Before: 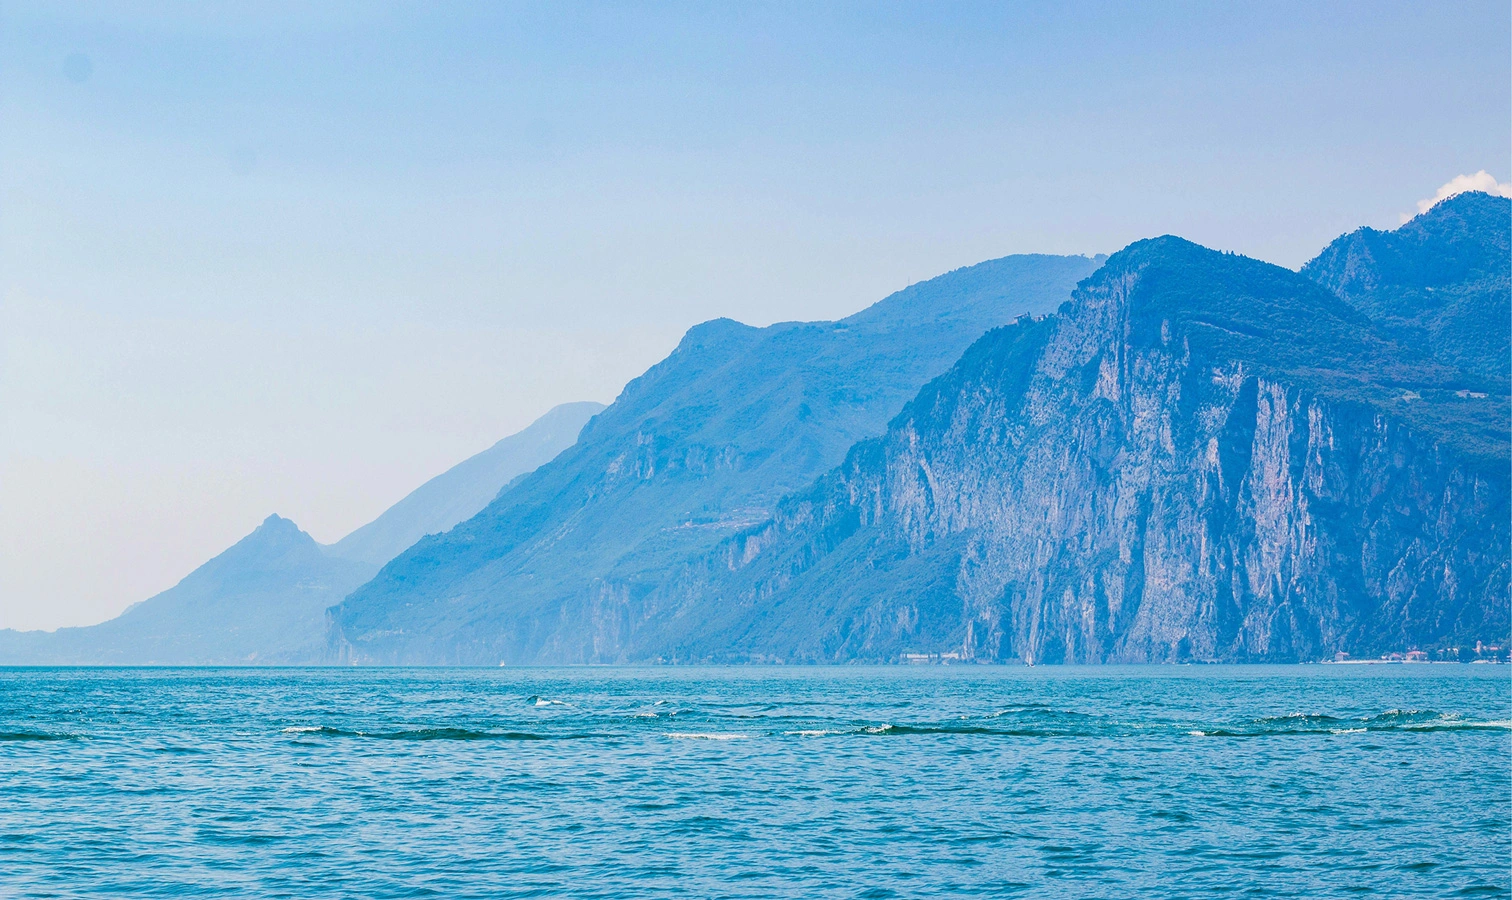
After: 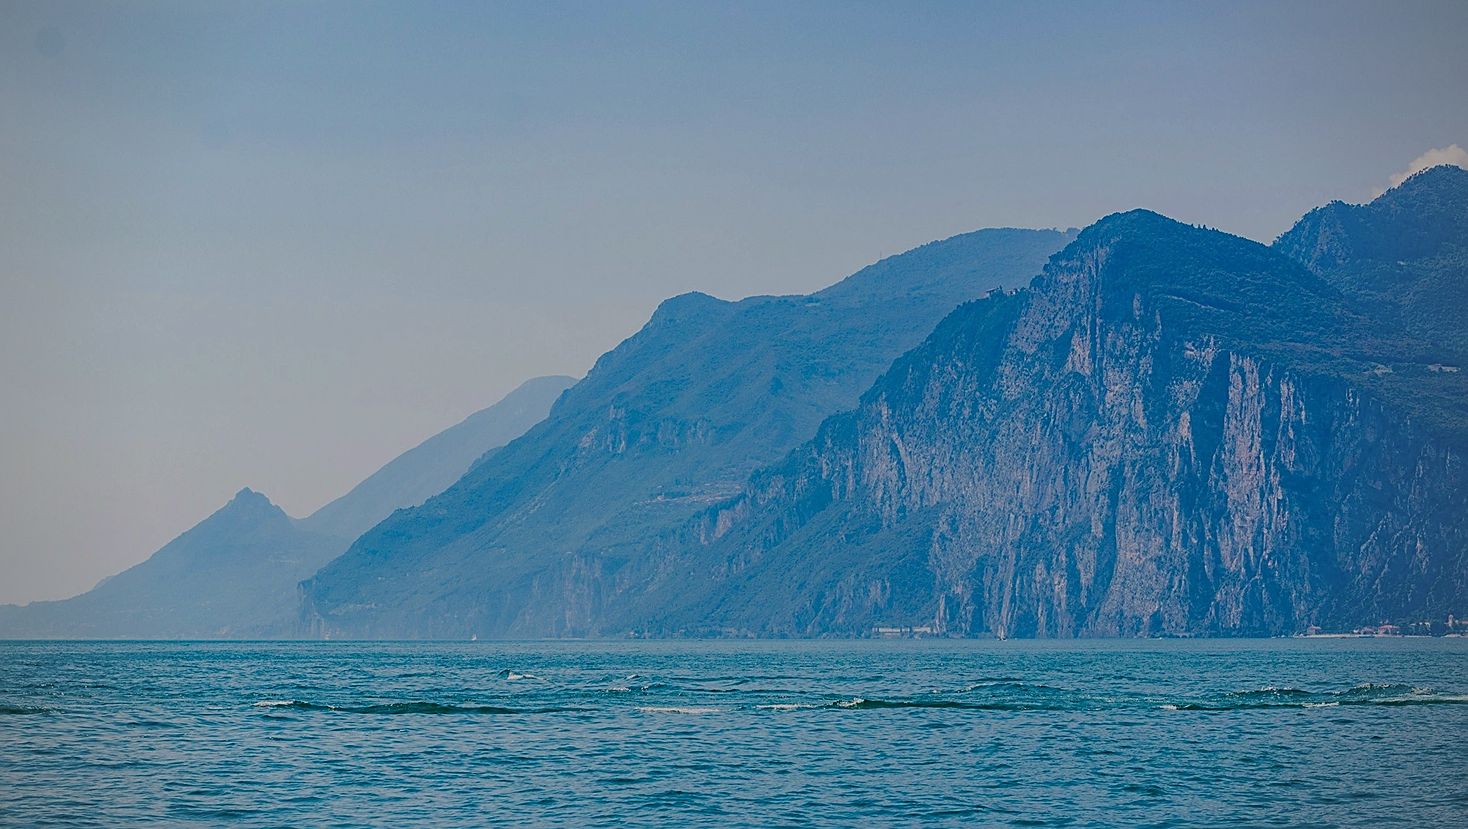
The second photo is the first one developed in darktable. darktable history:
sharpen: on, module defaults
tone equalizer: -8 EV -0.013 EV, -7 EV 0.013 EV, -6 EV -0.007 EV, -5 EV 0.005 EV, -4 EV -0.047 EV, -3 EV -0.24 EV, -2 EV -0.643 EV, -1 EV -1 EV, +0 EV -0.956 EV
vignetting: fall-off radius 60.92%
crop: left 1.872%, top 2.93%, right 1.018%, bottom 4.914%
